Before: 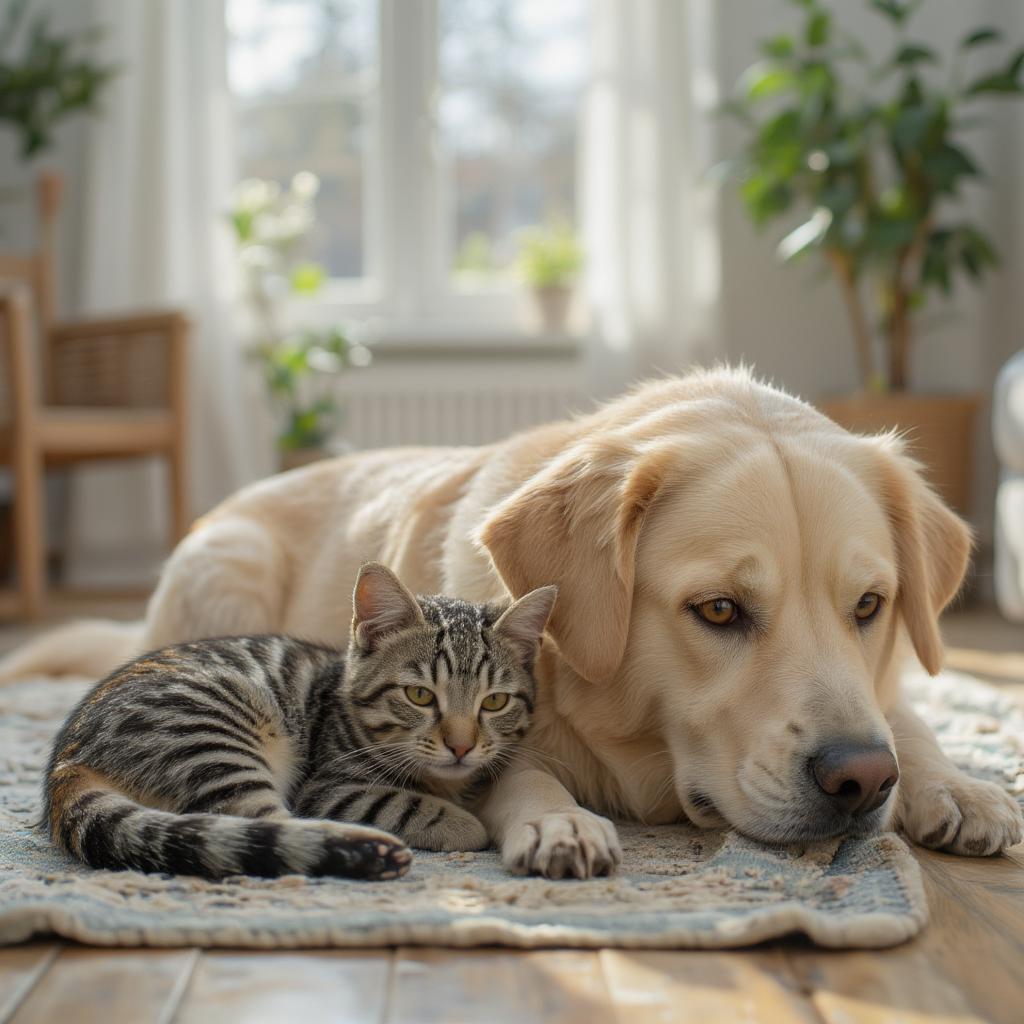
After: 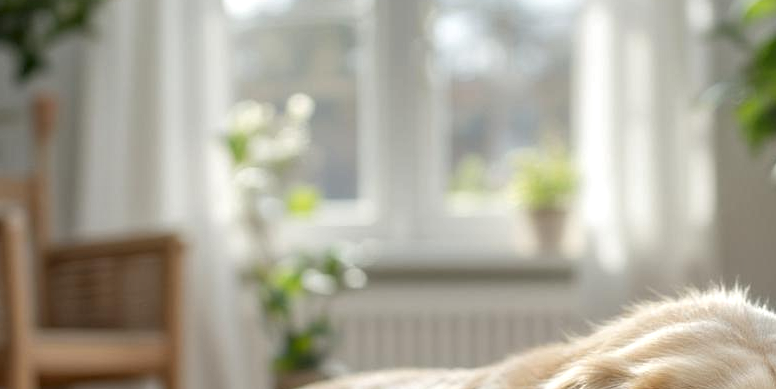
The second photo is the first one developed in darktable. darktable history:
tone equalizer: edges refinement/feathering 500, mask exposure compensation -1.57 EV, preserve details no
crop: left 0.582%, top 7.631%, right 23.61%, bottom 54.291%
local contrast: highlights 58%, detail 146%
